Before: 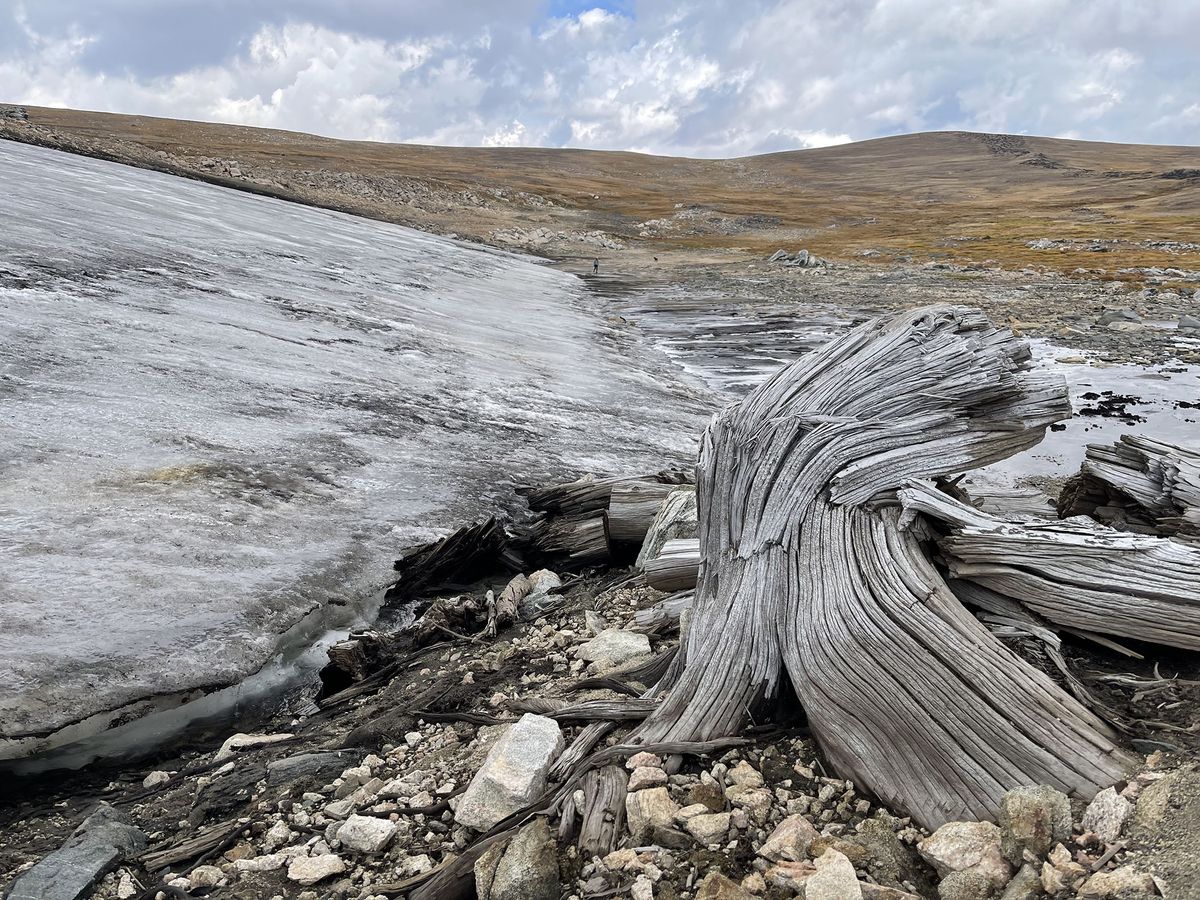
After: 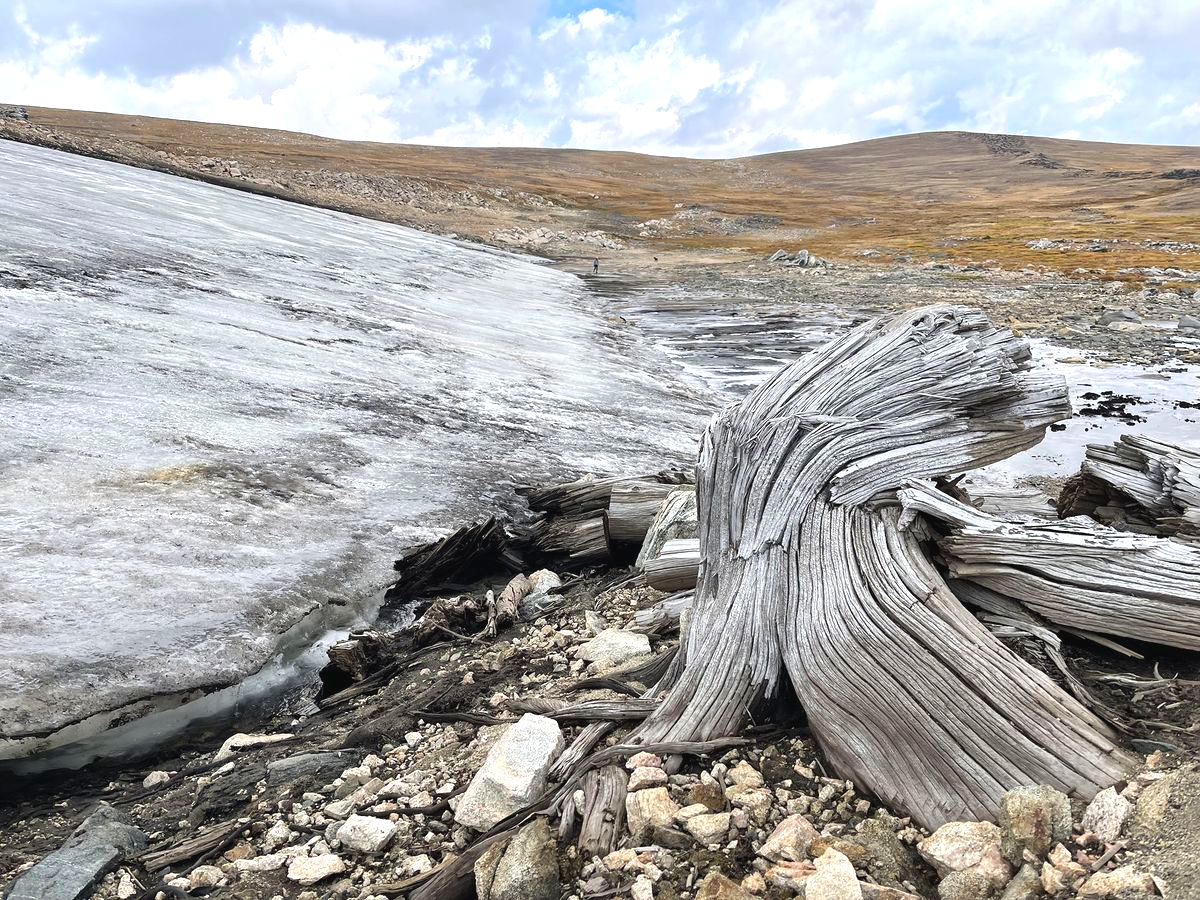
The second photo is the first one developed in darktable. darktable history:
exposure: black level correction -0.002, exposure 0.546 EV, compensate exposure bias true, compensate highlight preservation false
